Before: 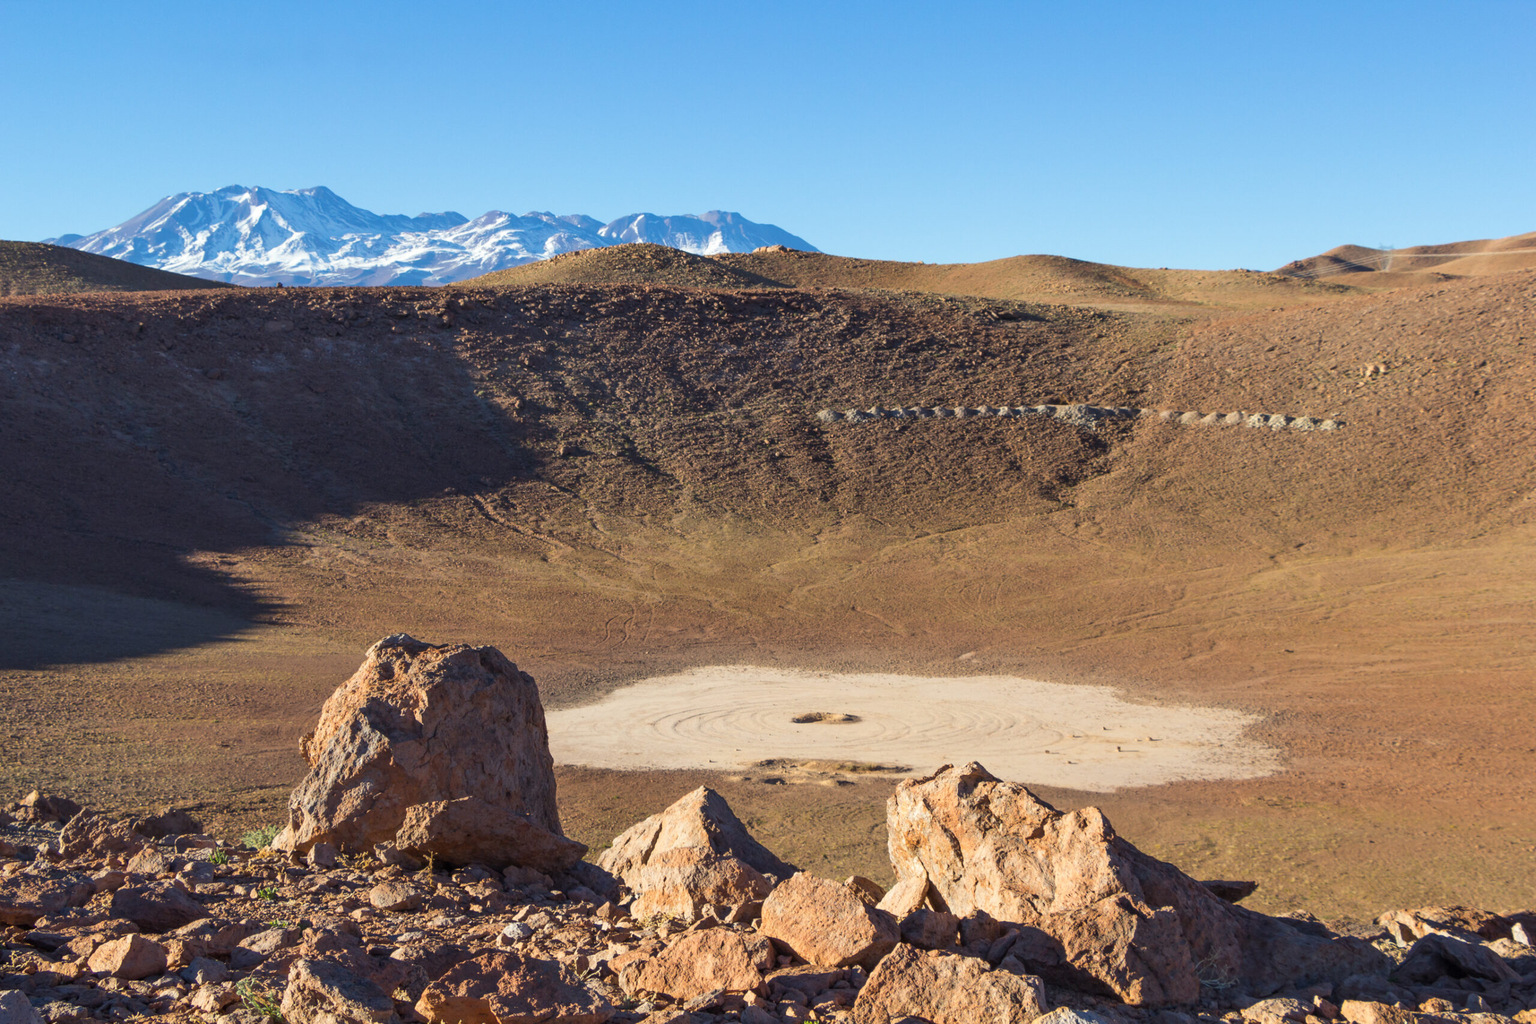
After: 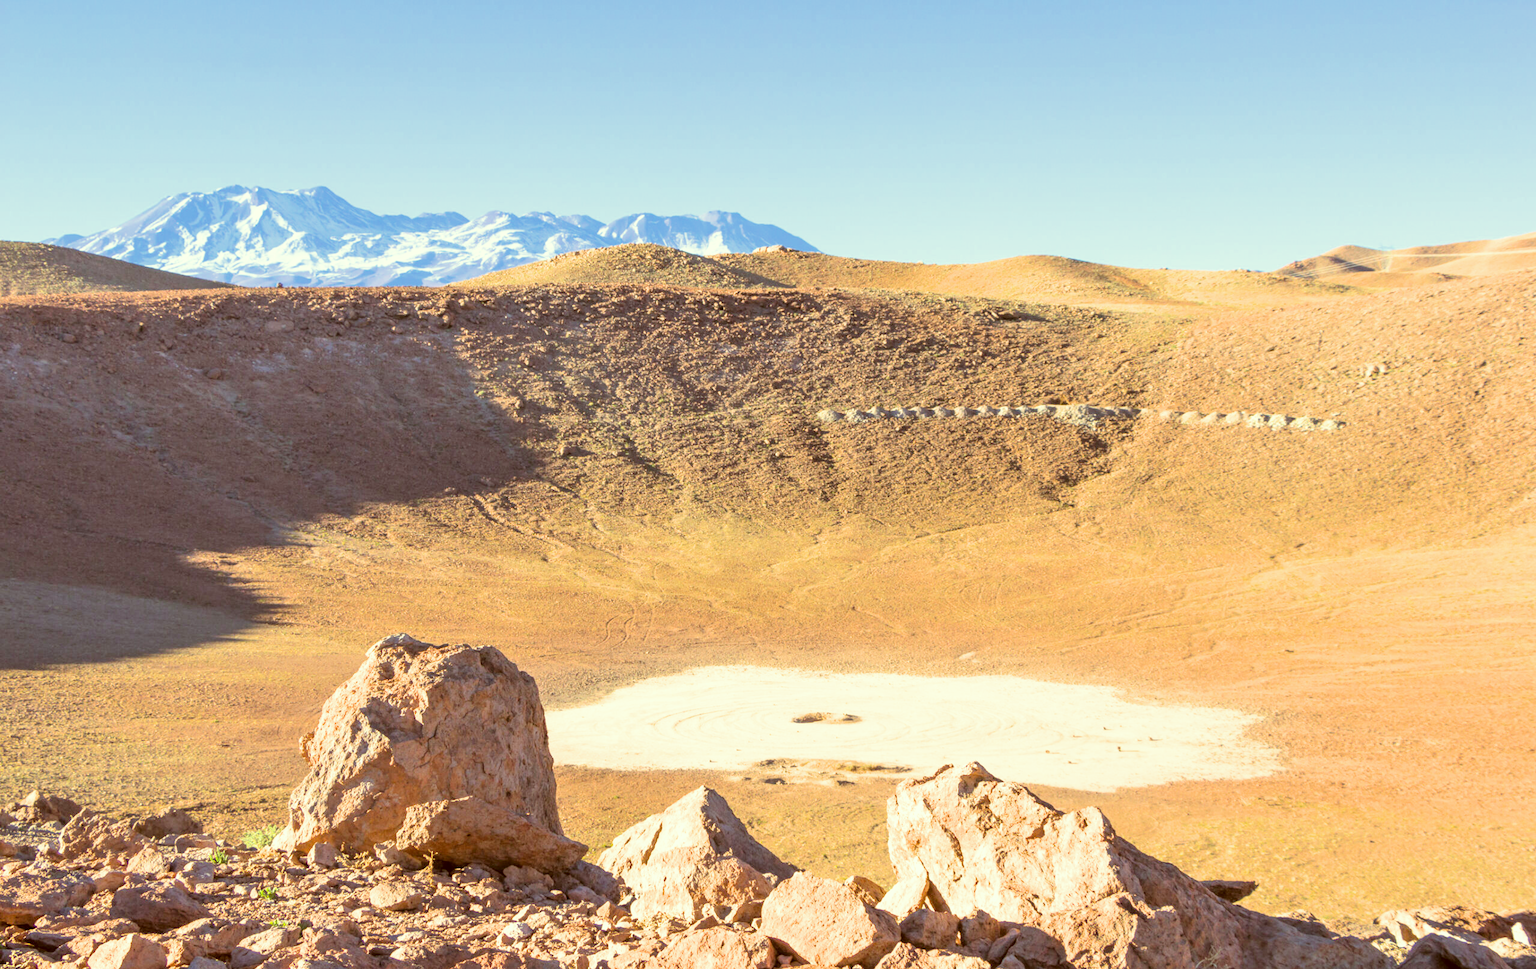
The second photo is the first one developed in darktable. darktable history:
color correction: highlights a* -5.51, highlights b* 9.8, shadows a* 9.51, shadows b* 24.58
filmic rgb: black relative exposure -7.65 EV, white relative exposure 4.56 EV, hardness 3.61, color science v6 (2022)
crop and rotate: top 0.002%, bottom 5.282%
exposure: exposure 2.019 EV, compensate exposure bias true, compensate highlight preservation false
